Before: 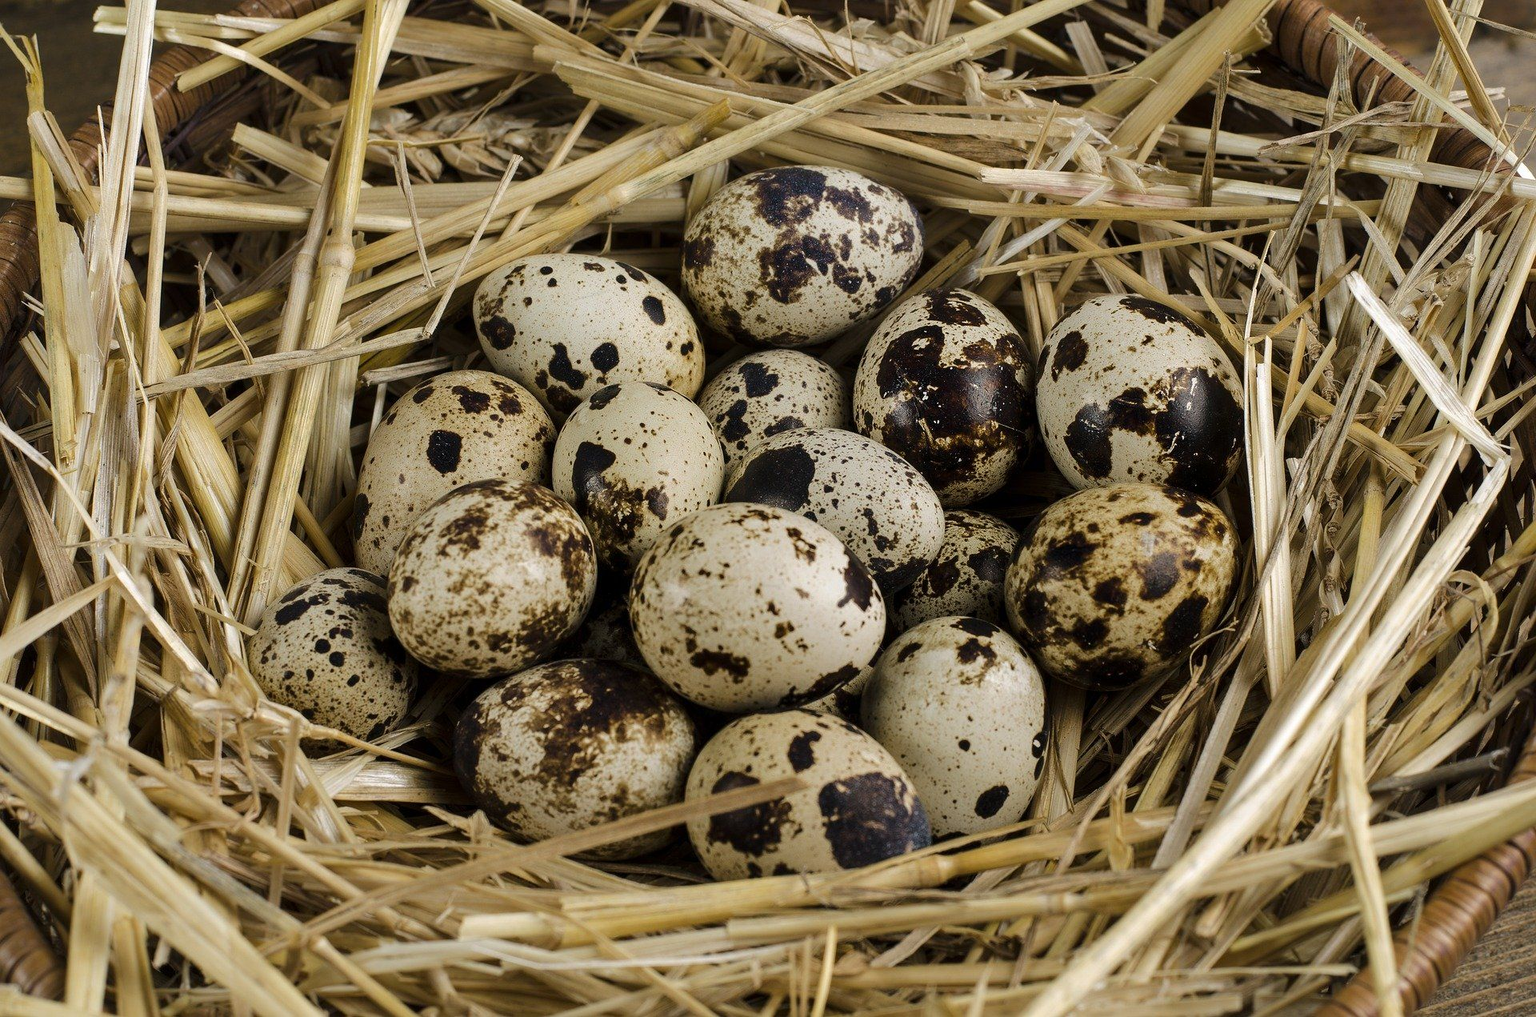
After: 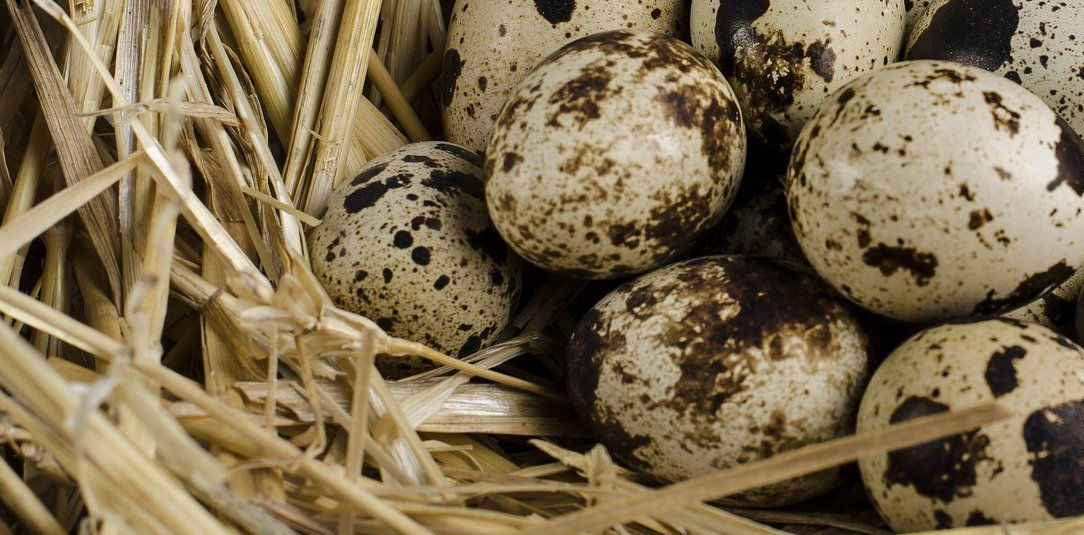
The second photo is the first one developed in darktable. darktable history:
crop: top 44.703%, right 43.524%, bottom 13.189%
